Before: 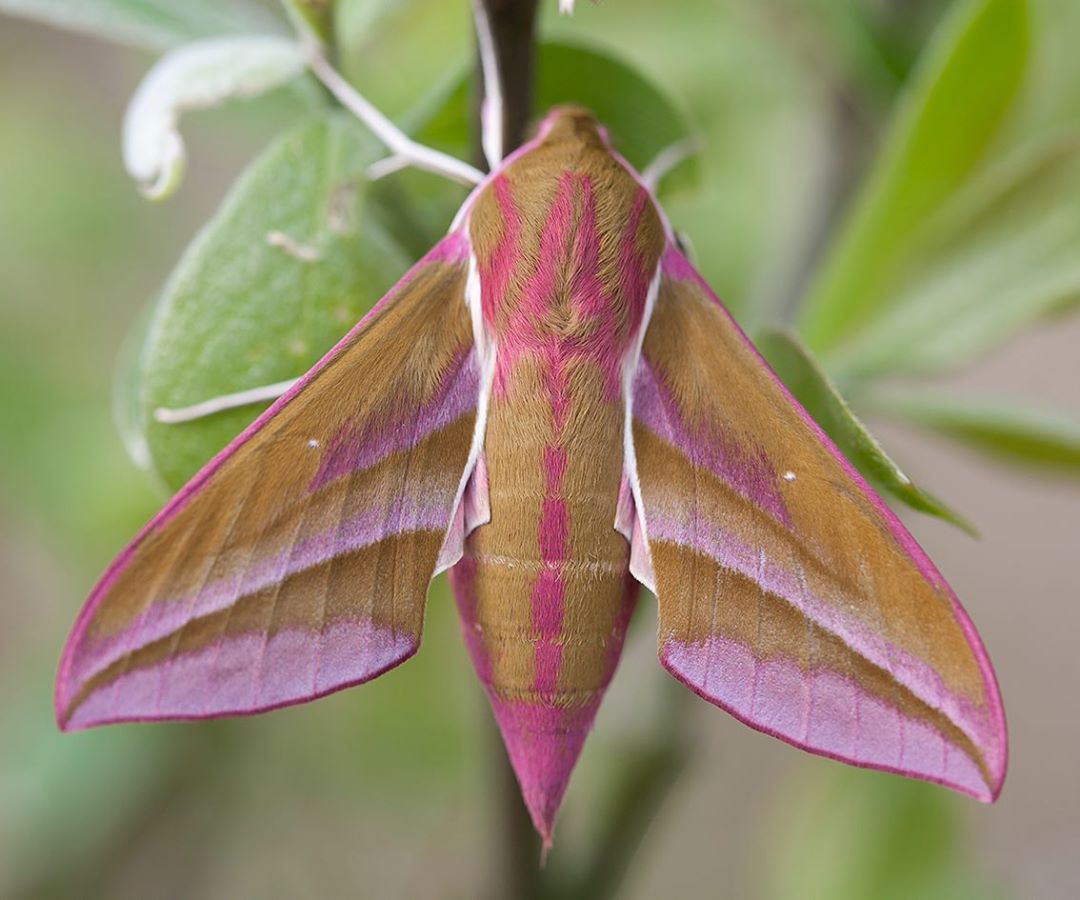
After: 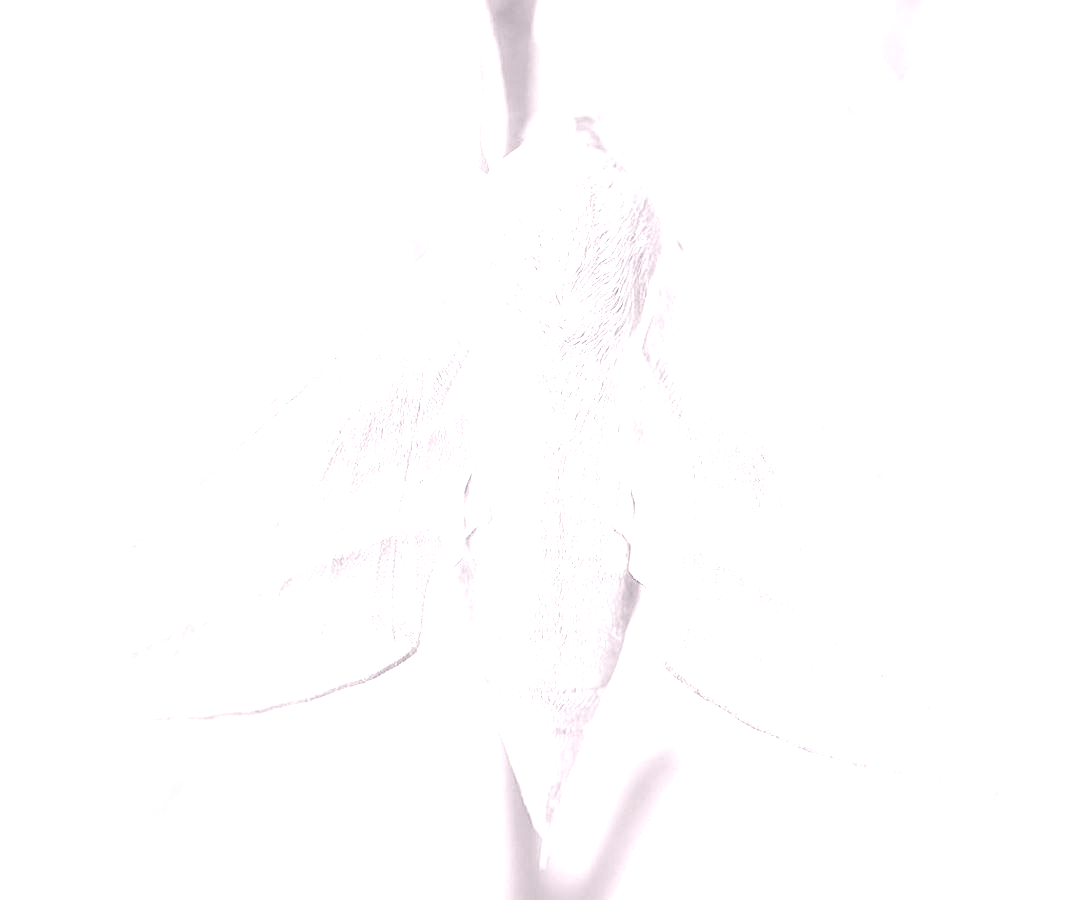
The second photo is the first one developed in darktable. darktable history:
sharpen: amount 0.2
local contrast: detail 117%
colorize: hue 25.2°, saturation 83%, source mix 82%, lightness 79%, version 1
exposure: black level correction 0, exposure 1.675 EV, compensate exposure bias true, compensate highlight preservation false
